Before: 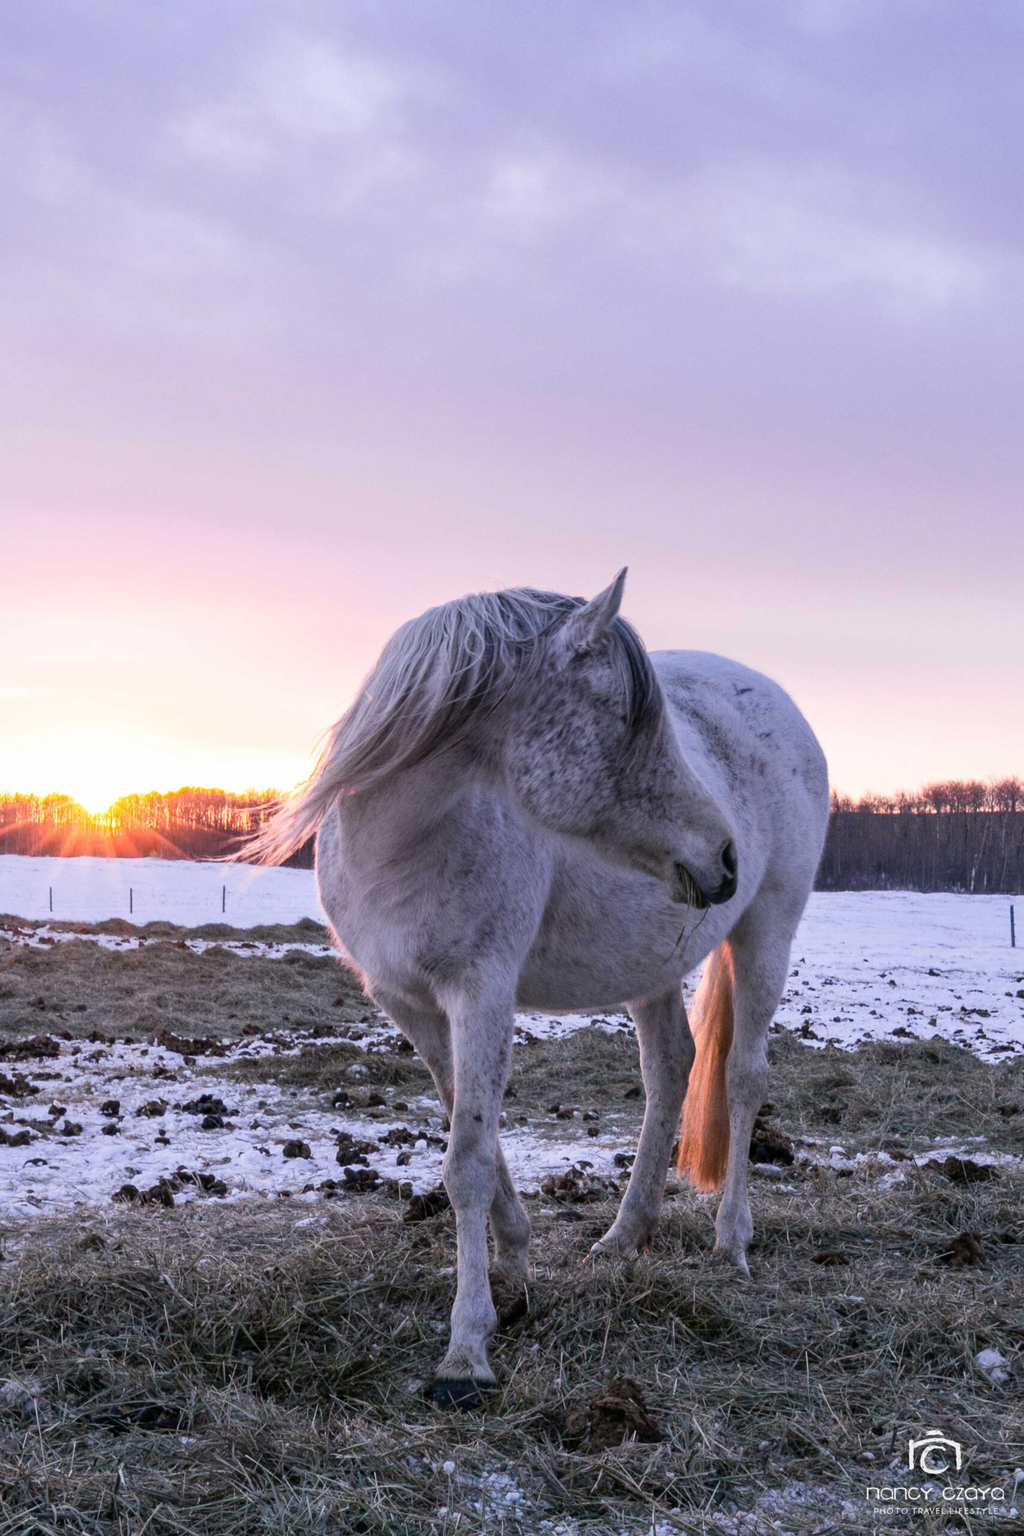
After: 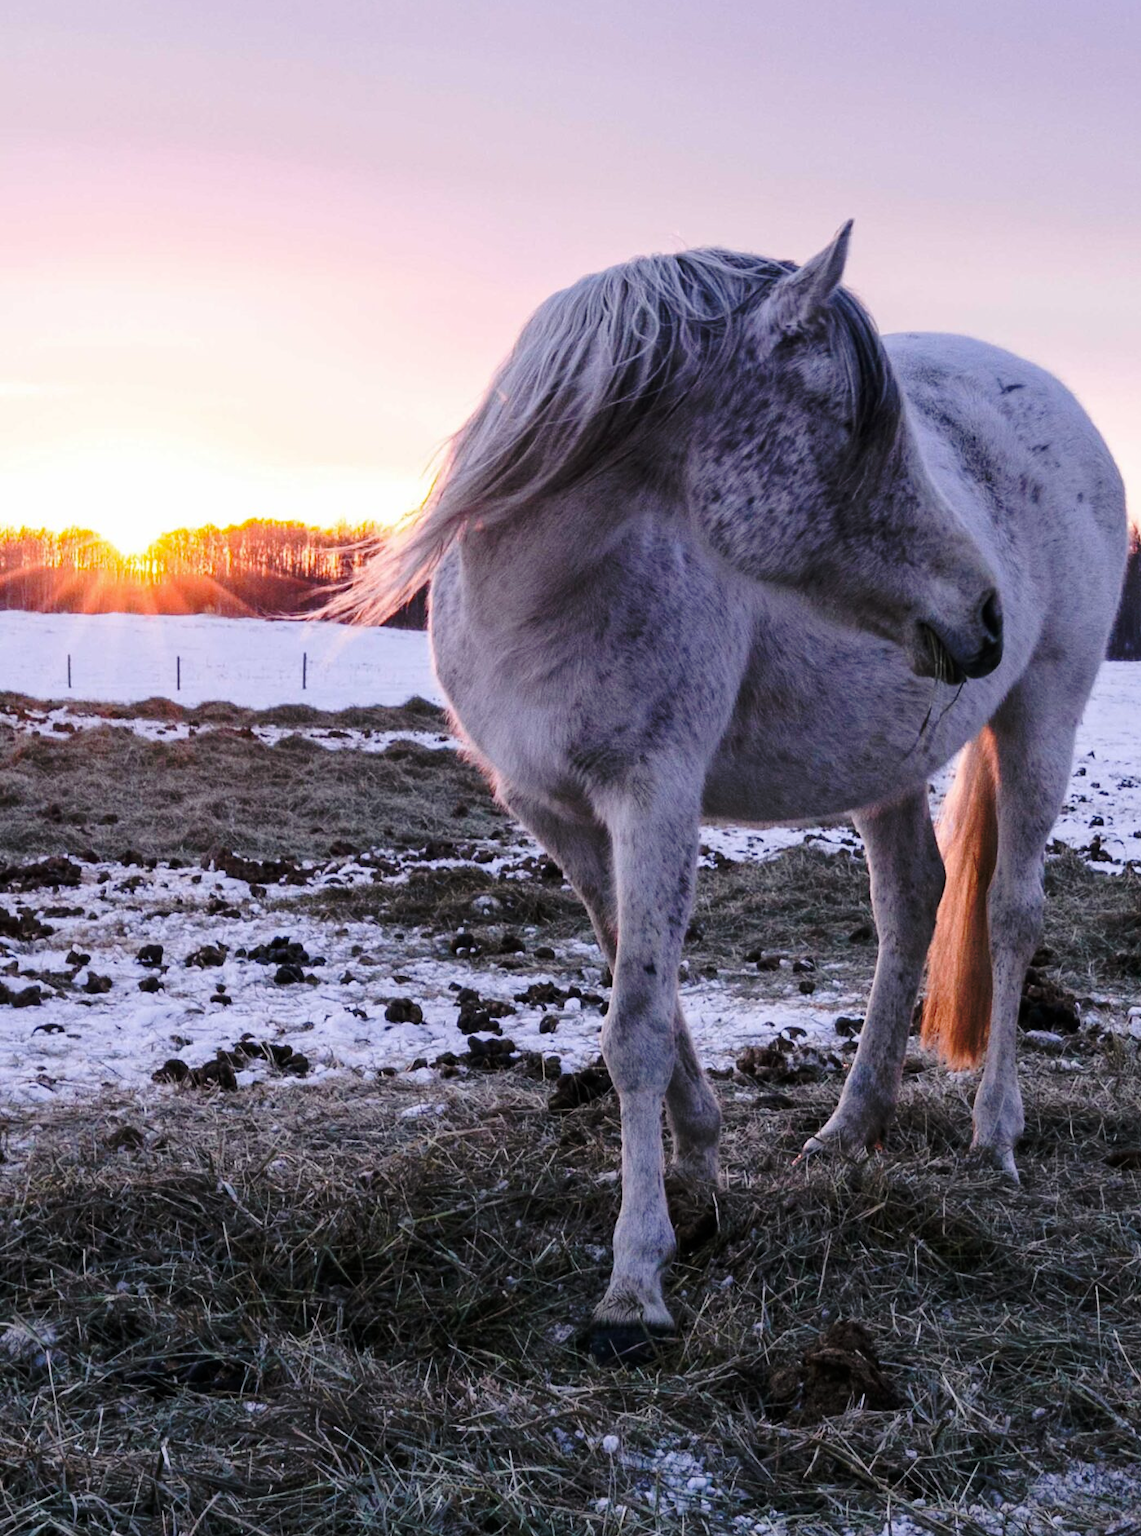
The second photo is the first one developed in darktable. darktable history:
crop: top 26.407%, right 17.993%
base curve: curves: ch0 [(0, 0) (0.073, 0.04) (0.157, 0.139) (0.492, 0.492) (0.758, 0.758) (1, 1)], preserve colors none
contrast brightness saturation: saturation -0.058
